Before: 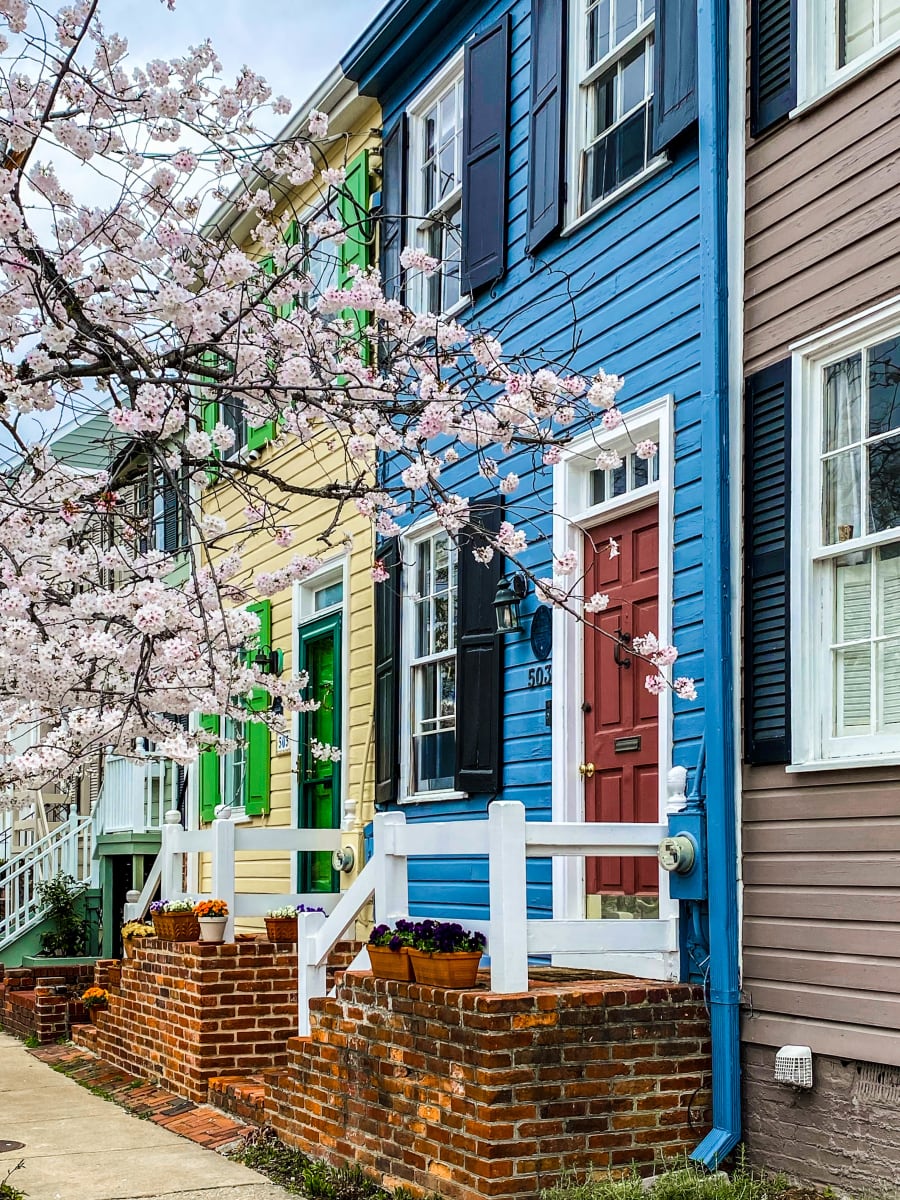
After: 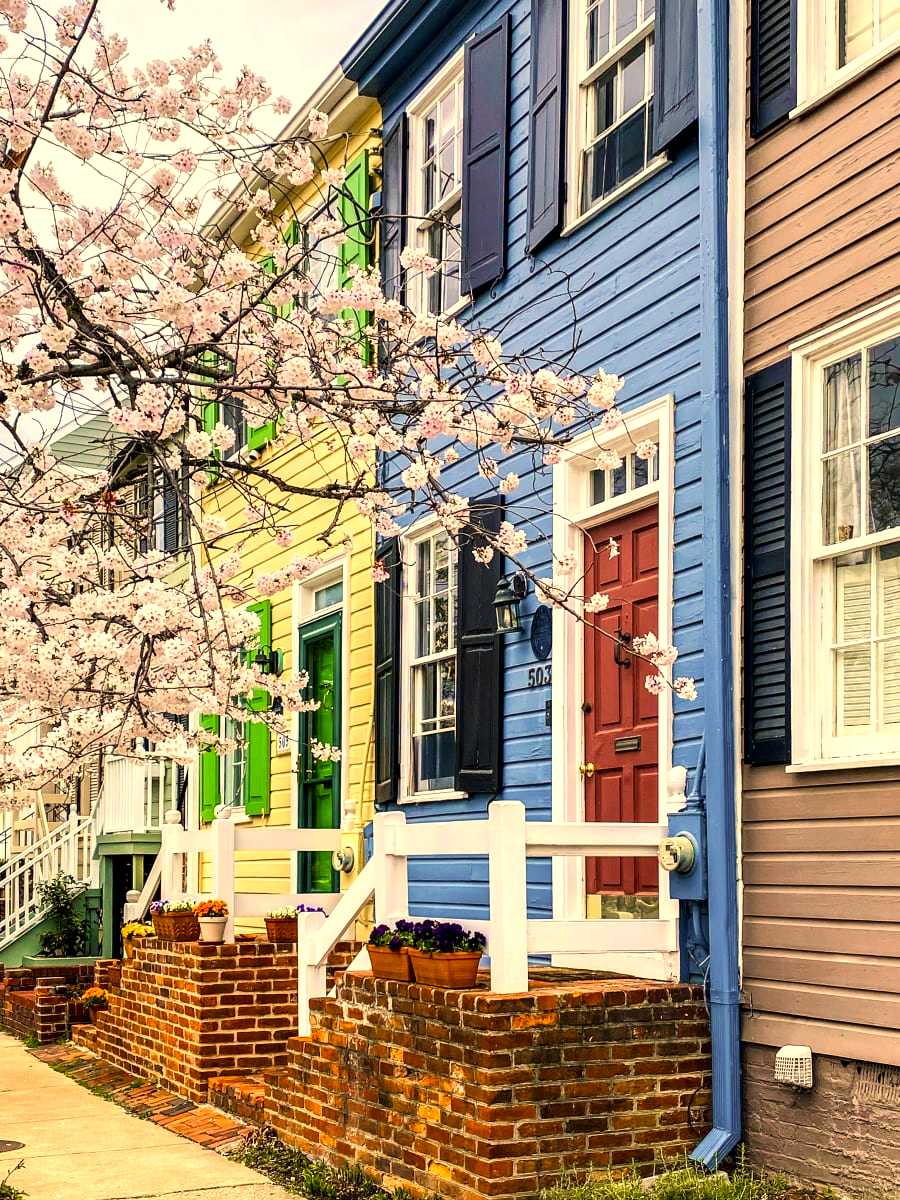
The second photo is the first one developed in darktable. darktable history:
exposure: black level correction 0.001, exposure 0.499 EV, compensate highlight preservation false
color correction: highlights a* 14.96, highlights b* 31.18
